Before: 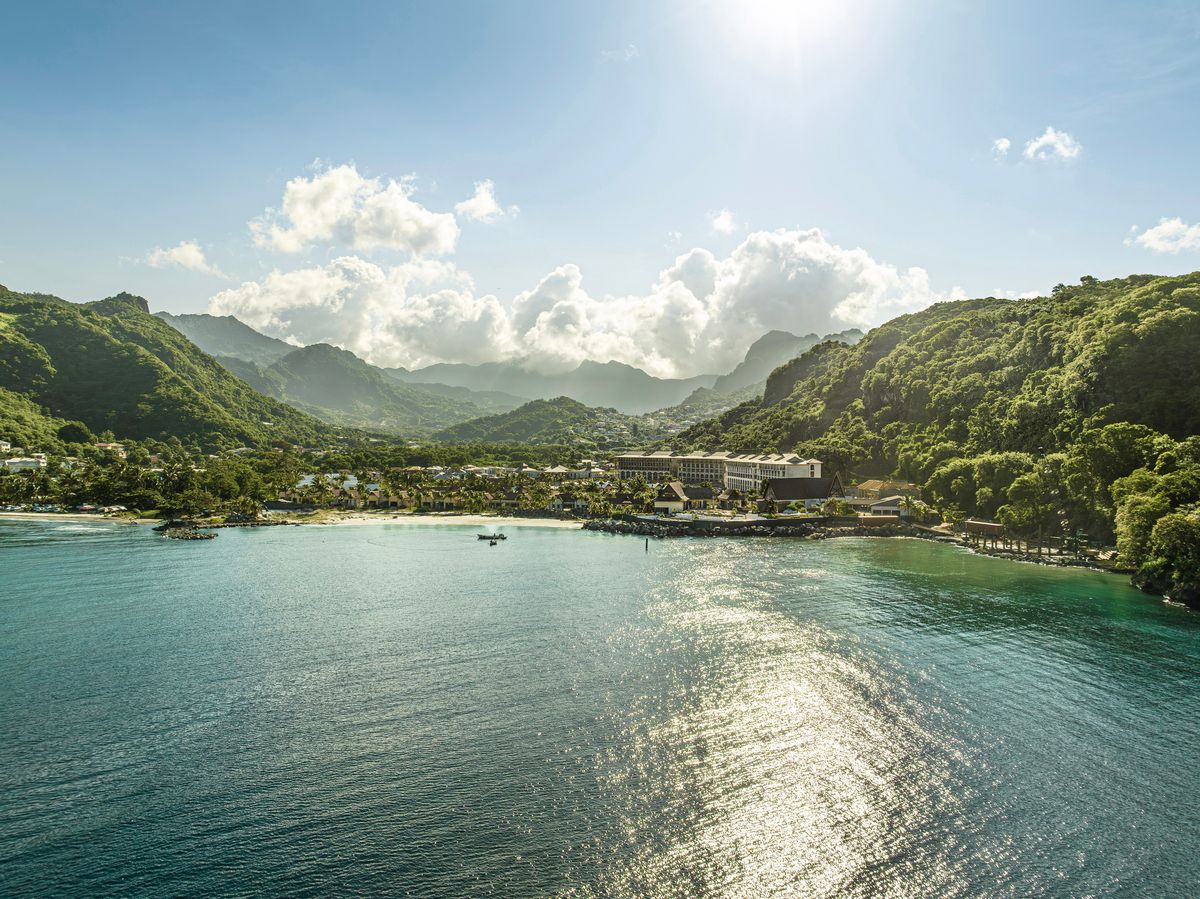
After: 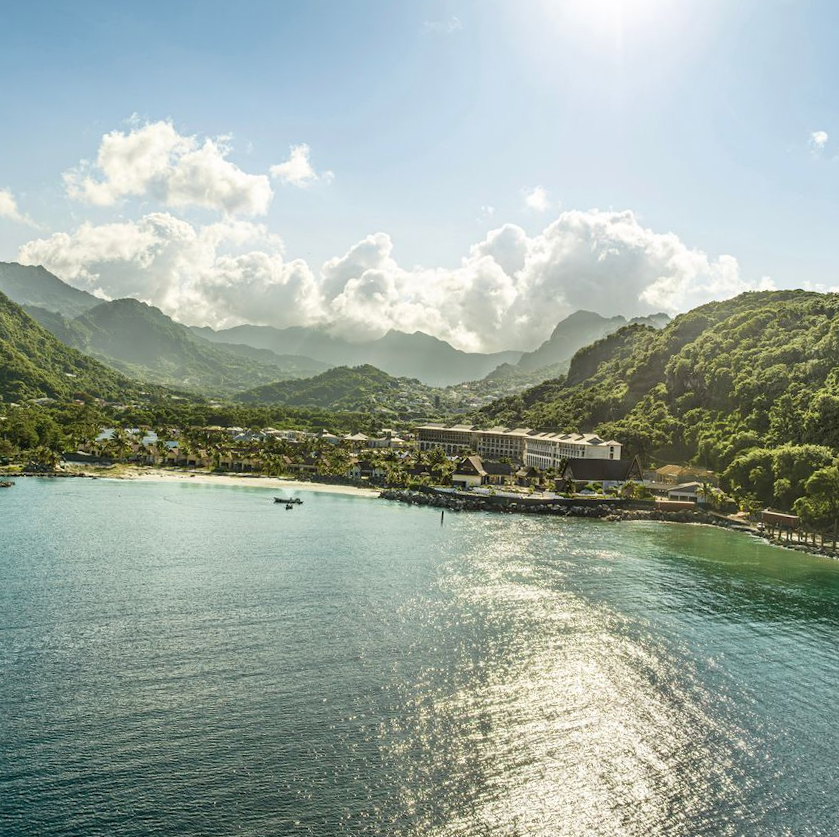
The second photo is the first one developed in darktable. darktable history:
crop and rotate: angle -3.18°, left 14.192%, top 0.029%, right 10.77%, bottom 0.029%
